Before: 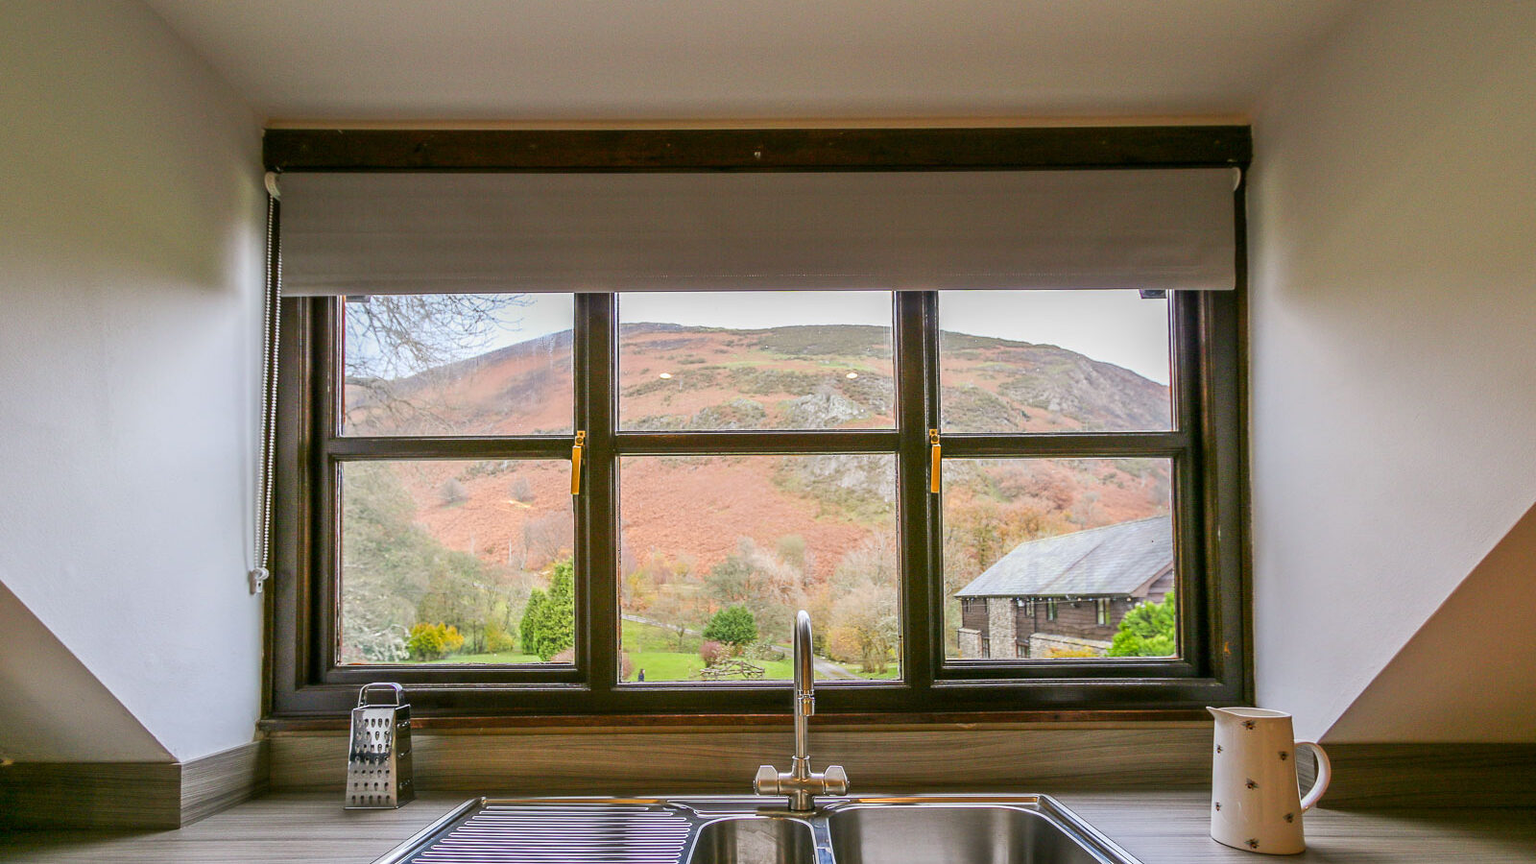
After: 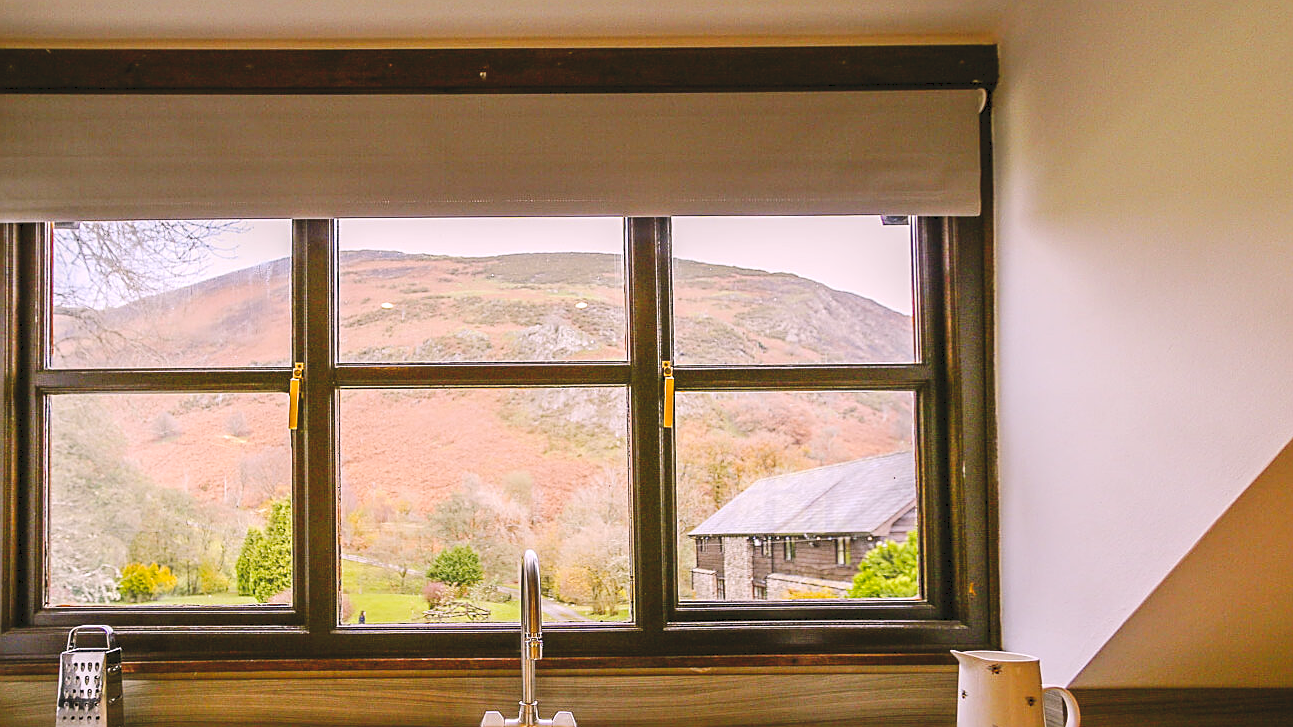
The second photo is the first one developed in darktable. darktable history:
color balance rgb: shadows lift › luminance -5%, shadows lift › chroma 1.1%, shadows lift › hue 219°, power › luminance 10%, power › chroma 2.83%, power › hue 60°, highlights gain › chroma 4.52%, highlights gain › hue 33.33°, saturation formula JzAzBz (2021)
shadows and highlights: shadows -12.5, white point adjustment 4, highlights 28.33
exposure: exposure -0.048 EV, compensate highlight preservation false
crop: left 19.159%, top 9.58%, bottom 9.58%
sharpen: on, module defaults
white balance: red 0.926, green 1.003, blue 1.133
tone curve: curves: ch0 [(0, 0) (0.003, 0.068) (0.011, 0.079) (0.025, 0.092) (0.044, 0.107) (0.069, 0.121) (0.1, 0.134) (0.136, 0.16) (0.177, 0.198) (0.224, 0.242) (0.277, 0.312) (0.335, 0.384) (0.399, 0.461) (0.468, 0.539) (0.543, 0.622) (0.623, 0.691) (0.709, 0.763) (0.801, 0.833) (0.898, 0.909) (1, 1)], preserve colors none
